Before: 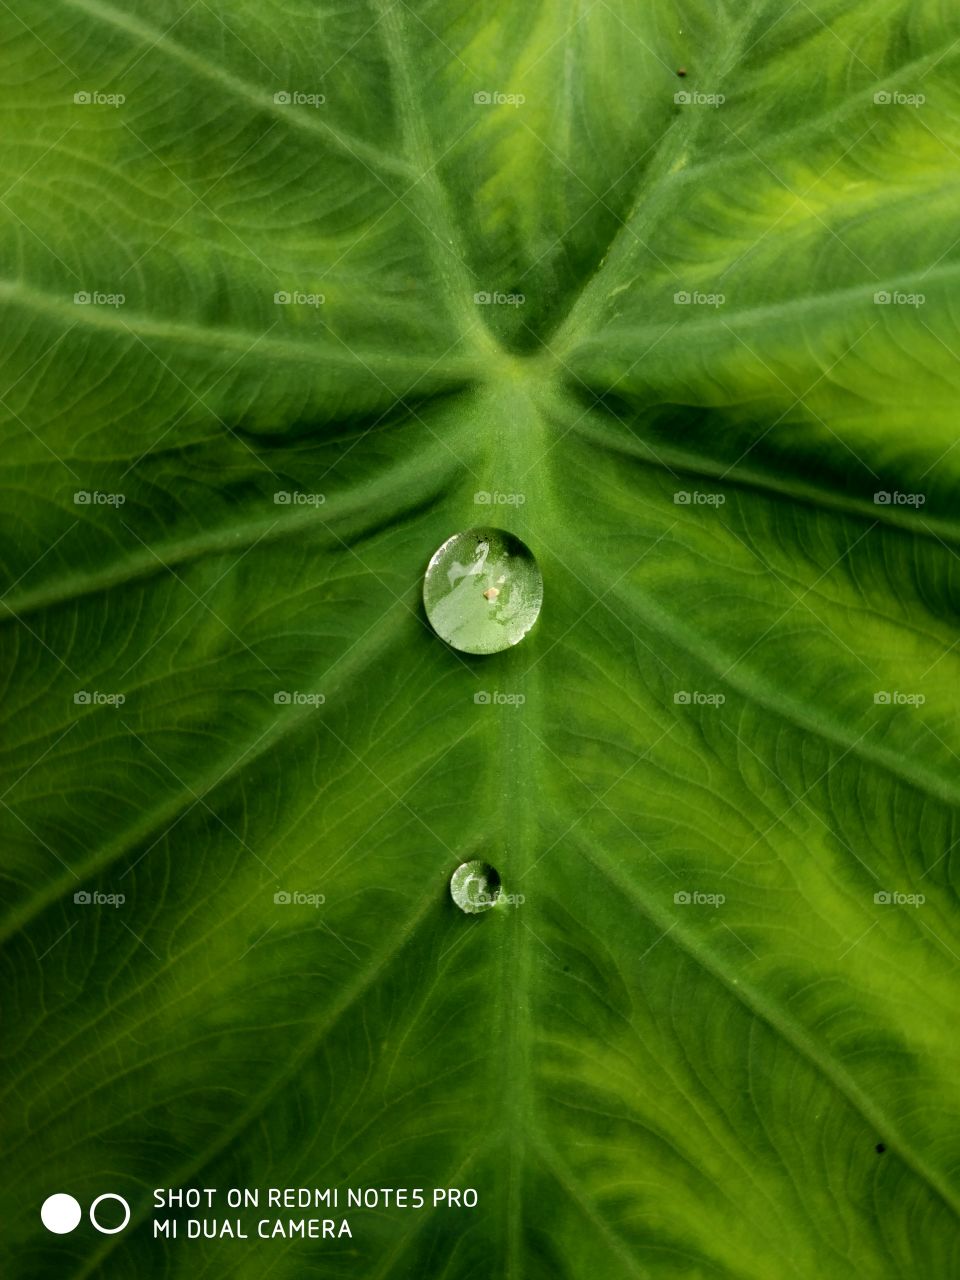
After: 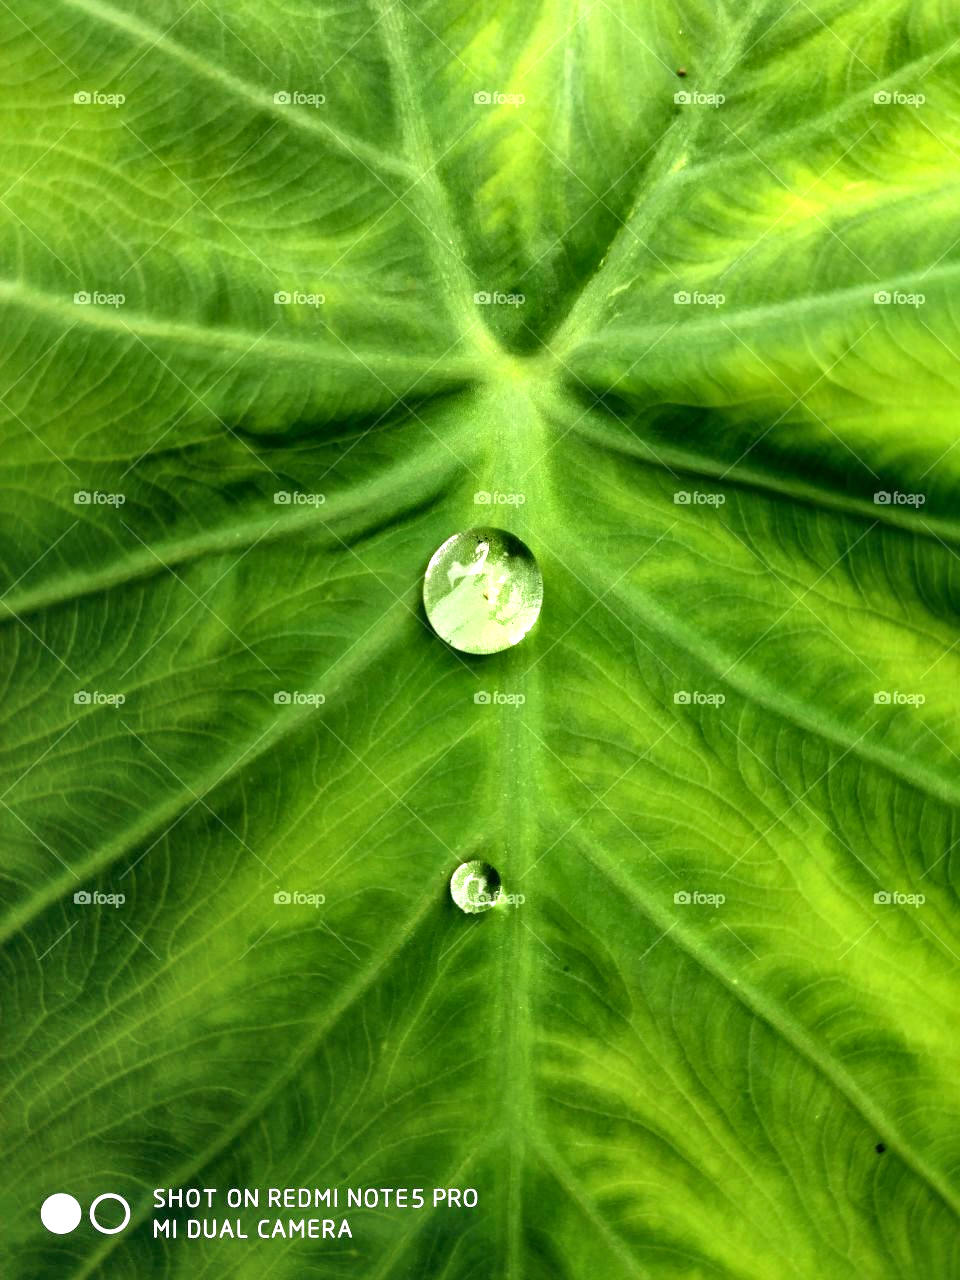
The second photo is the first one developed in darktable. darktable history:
exposure: black level correction 0, exposure 1.2 EV, compensate highlight preservation false
local contrast: mode bilateral grid, contrast 19, coarseness 50, detail 119%, midtone range 0.2
shadows and highlights: shadows 74.7, highlights -25.37, soften with gaussian
